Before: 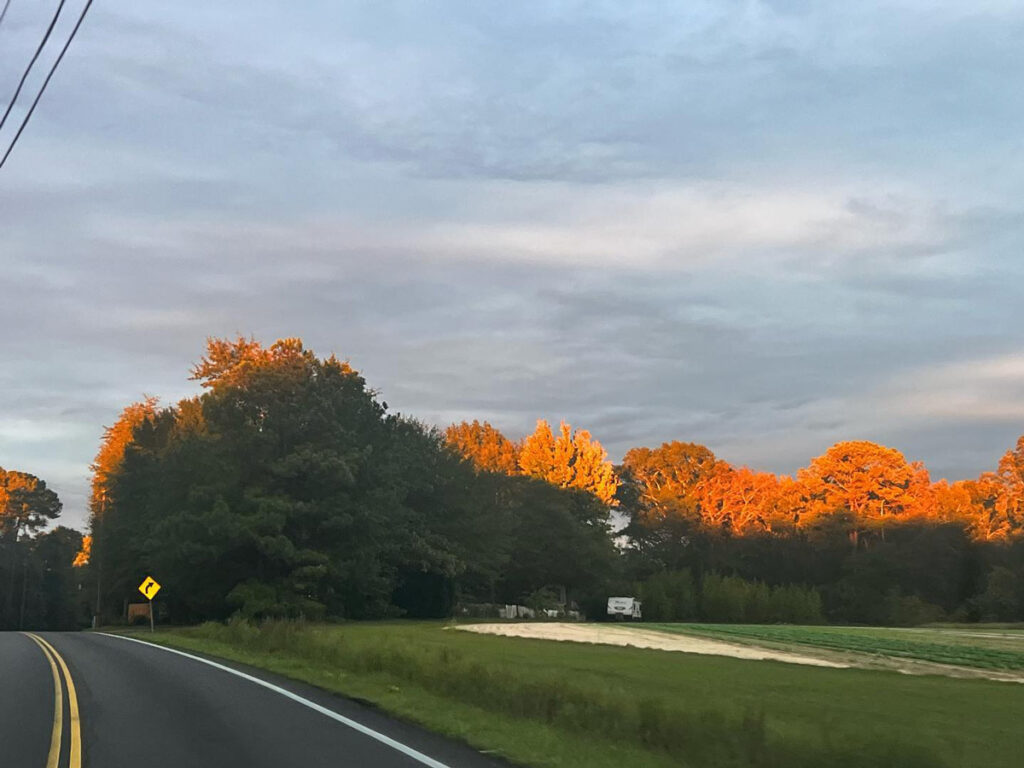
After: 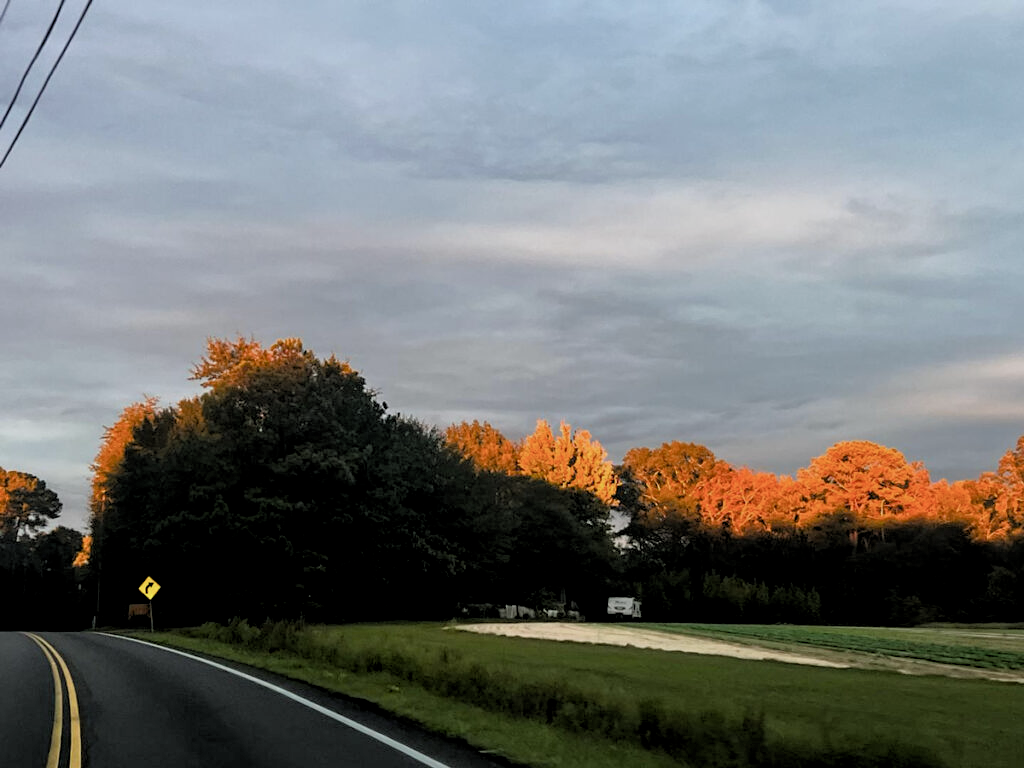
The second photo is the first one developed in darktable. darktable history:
exposure: black level correction 0.009, exposure -0.637 EV, compensate highlight preservation false
color balance rgb: on, module defaults
filmic rgb: white relative exposure 2.2 EV, hardness 6.97
rgb levels: preserve colors sum RGB, levels [[0.038, 0.433, 0.934], [0, 0.5, 1], [0, 0.5, 1]]
